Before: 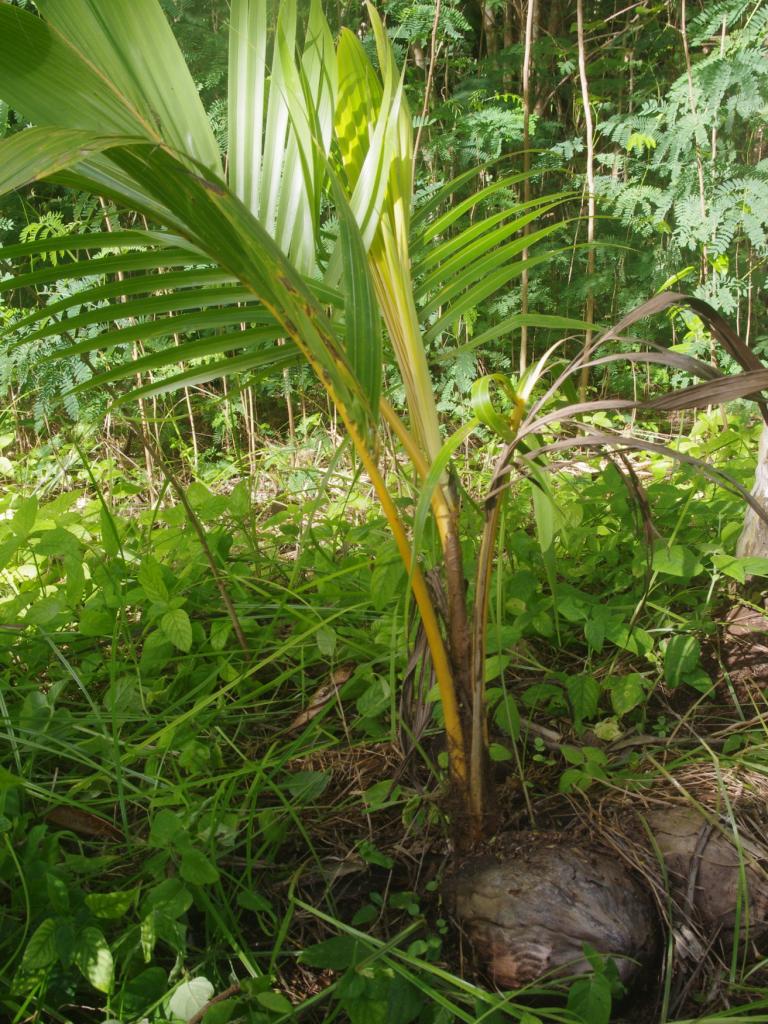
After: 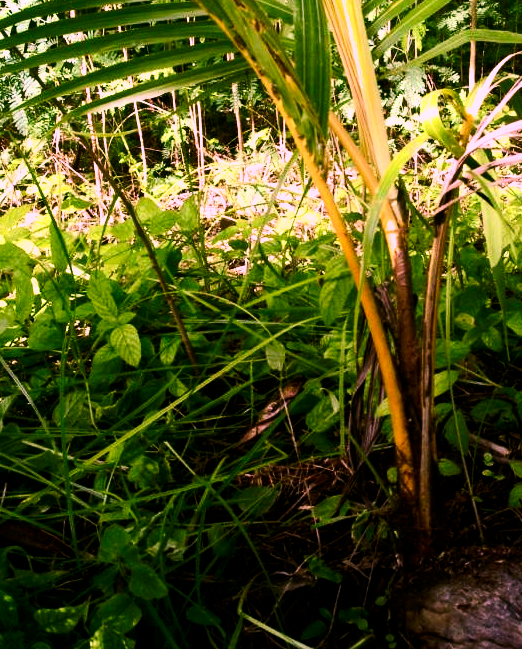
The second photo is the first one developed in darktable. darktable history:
contrast brightness saturation: contrast 0.271
color correction: highlights a* 18.96, highlights b* -11.19, saturation 1.69
filmic rgb: black relative exposure -8.25 EV, white relative exposure 2.21 EV, hardness 7.07, latitude 86.05%, contrast 1.7, highlights saturation mix -3.15%, shadows ↔ highlights balance -2.26%, iterations of high-quality reconstruction 0
shadows and highlights: shadows 20.83, highlights -81.6, shadows color adjustment 97.99%, highlights color adjustment 57.87%, soften with gaussian
crop: left 6.752%, top 27.923%, right 24.296%, bottom 8.645%
